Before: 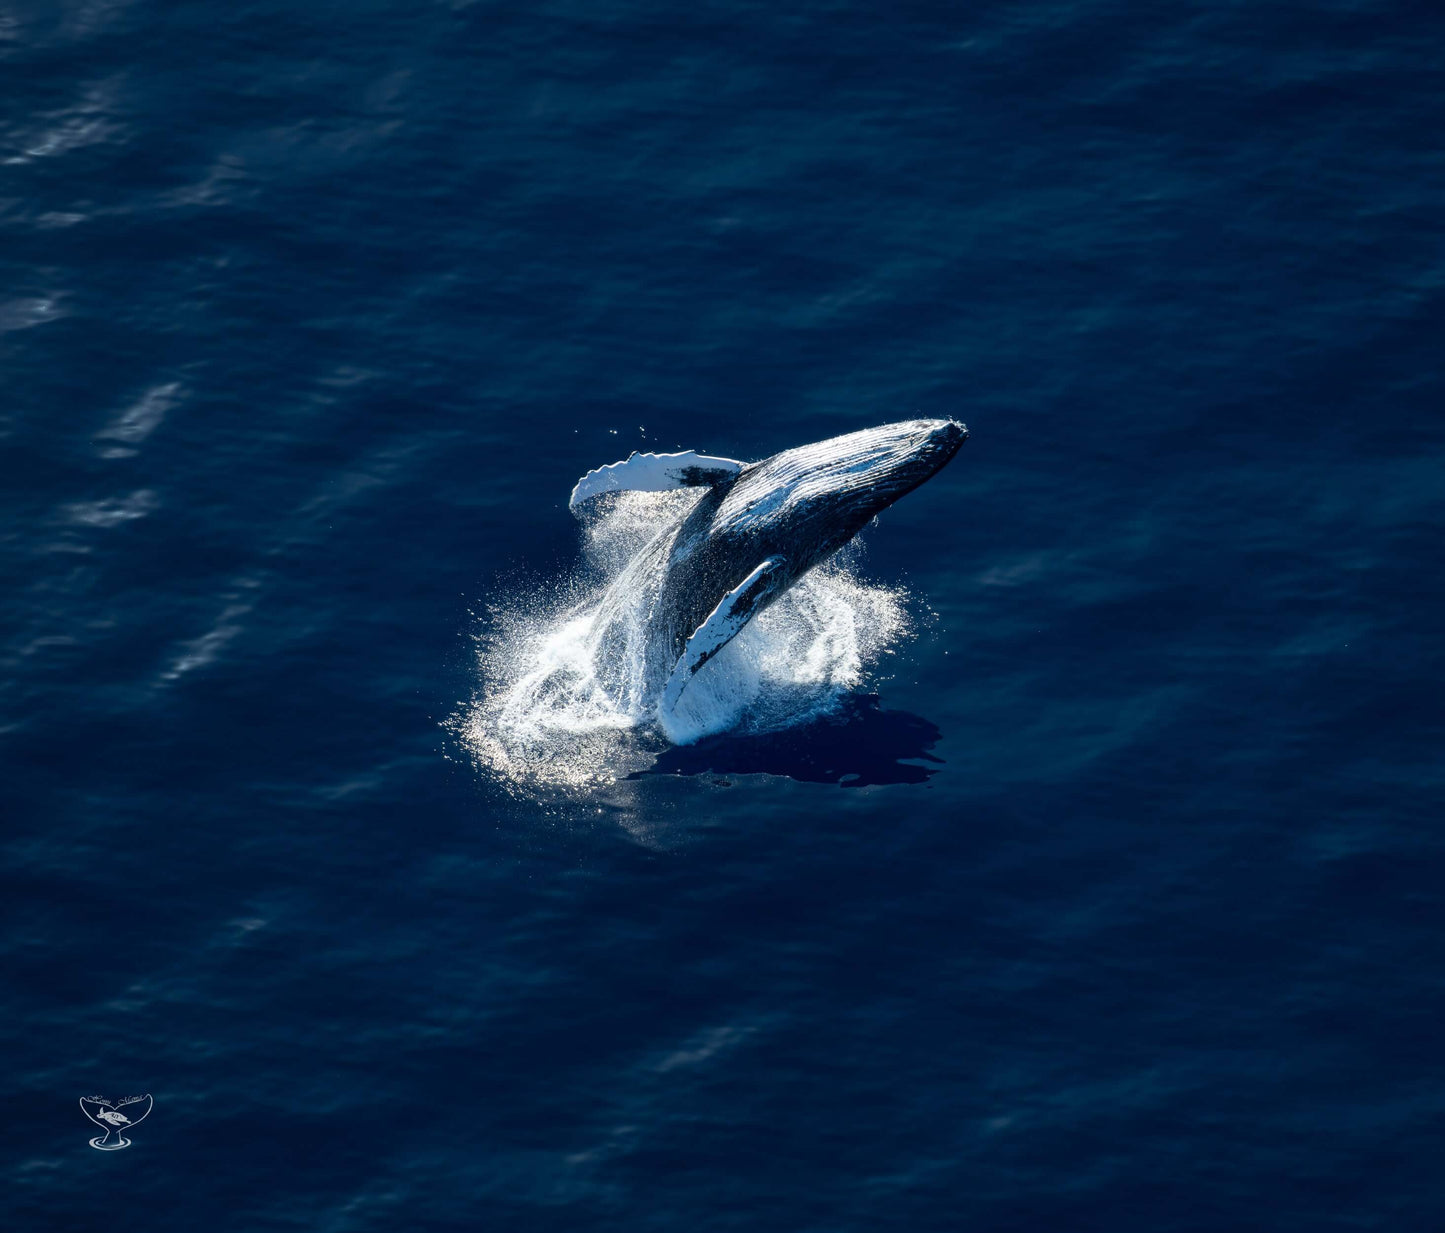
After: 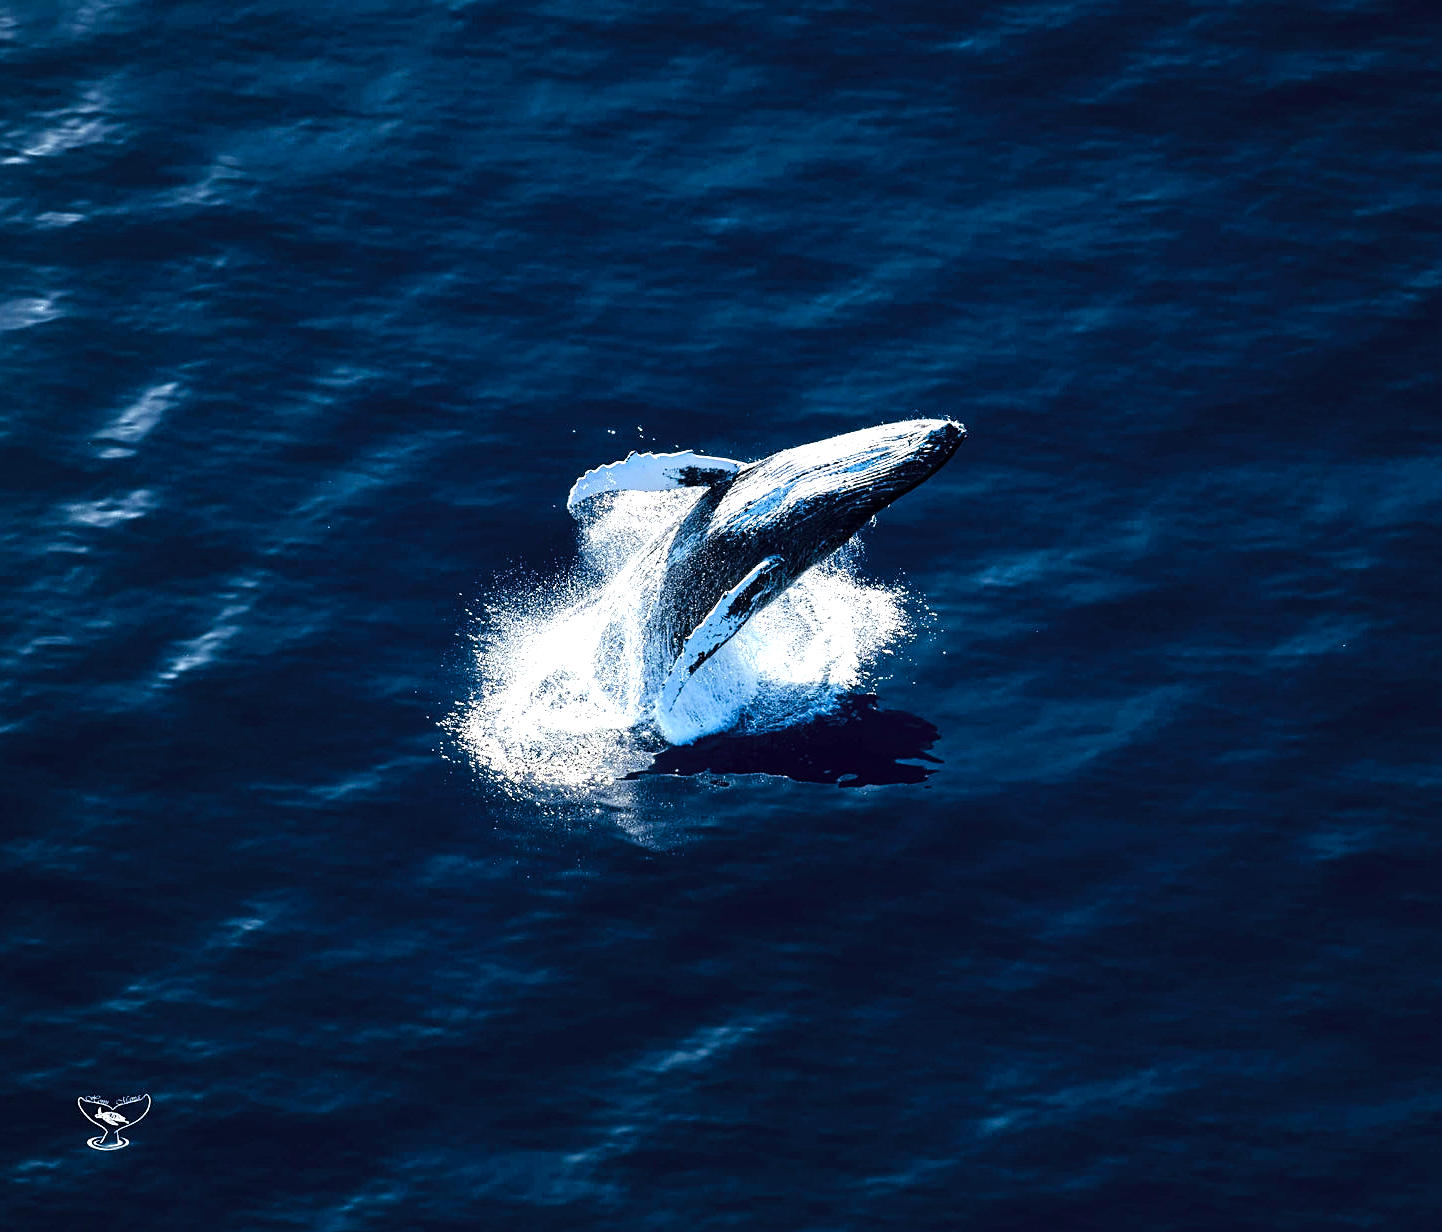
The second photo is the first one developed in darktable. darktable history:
sharpen: on, module defaults
tone curve: curves: ch0 [(0.003, 0) (0.066, 0.031) (0.16, 0.089) (0.269, 0.218) (0.395, 0.408) (0.517, 0.56) (0.684, 0.734) (0.791, 0.814) (1, 1)]; ch1 [(0, 0) (0.164, 0.115) (0.337, 0.332) (0.39, 0.398) (0.464, 0.461) (0.501, 0.5) (0.507, 0.5) (0.534, 0.532) (0.577, 0.59) (0.652, 0.681) (0.733, 0.764) (0.819, 0.823) (1, 1)]; ch2 [(0, 0) (0.337, 0.382) (0.464, 0.476) (0.501, 0.5) (0.527, 0.54) (0.551, 0.565) (0.628, 0.632) (0.689, 0.686) (1, 1)], color space Lab, linked channels, preserve colors none
crop: left 0.14%
exposure: black level correction 0, exposure 1.2 EV, compensate highlight preservation false
color balance rgb: shadows lift › hue 87.25°, perceptual saturation grading › global saturation 20%, perceptual saturation grading › highlights -49.105%, perceptual saturation grading › shadows 23.95%
